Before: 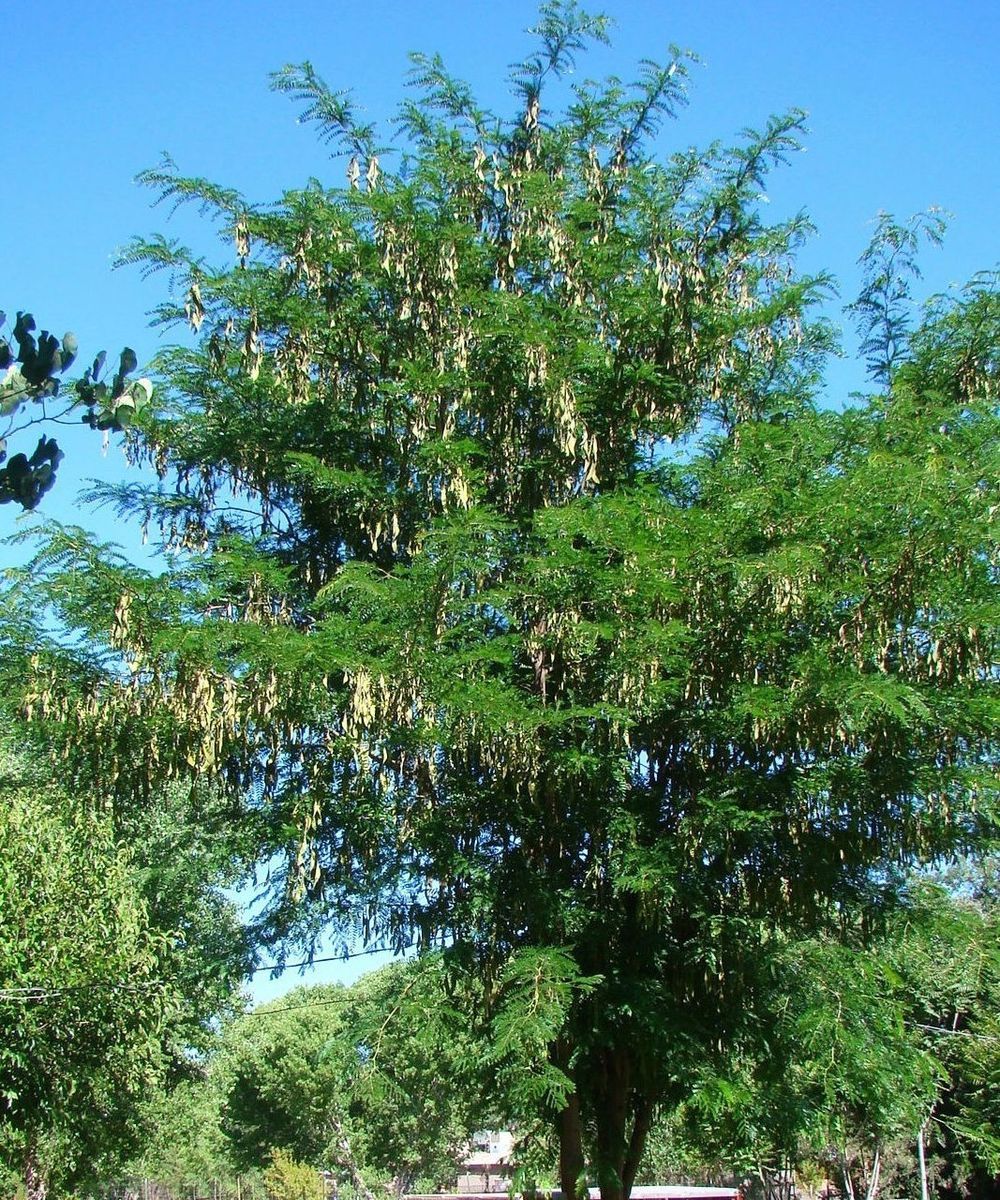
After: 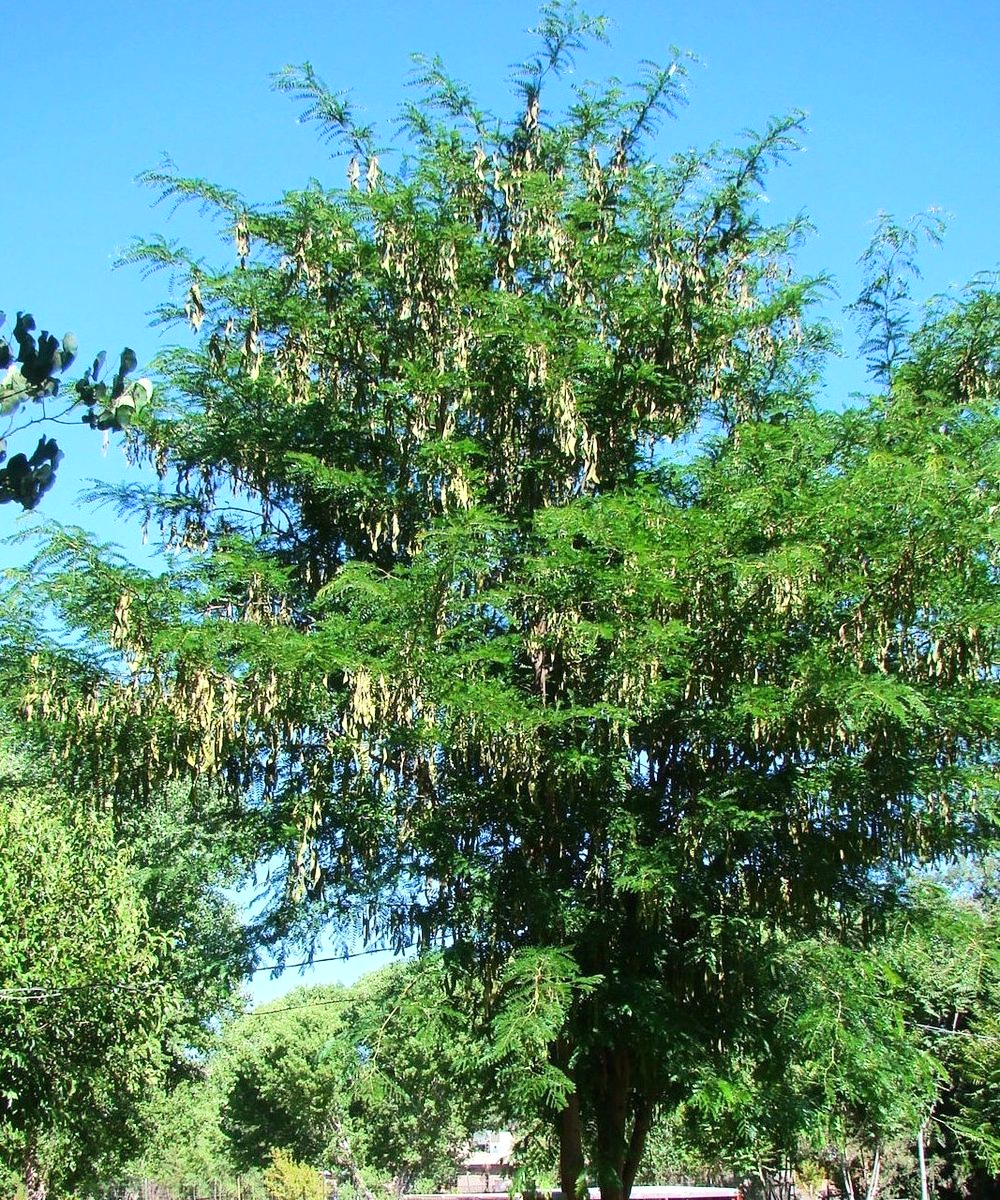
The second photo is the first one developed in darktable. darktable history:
tone equalizer: -8 EV 0.005 EV, -7 EV -0.033 EV, -6 EV 0.048 EV, -5 EV 0.037 EV, -4 EV 0.251 EV, -3 EV 0.613 EV, -2 EV 0.584 EV, -1 EV 0.209 EV, +0 EV 0.024 EV, edges refinement/feathering 500, mask exposure compensation -1.23 EV, preserve details no
